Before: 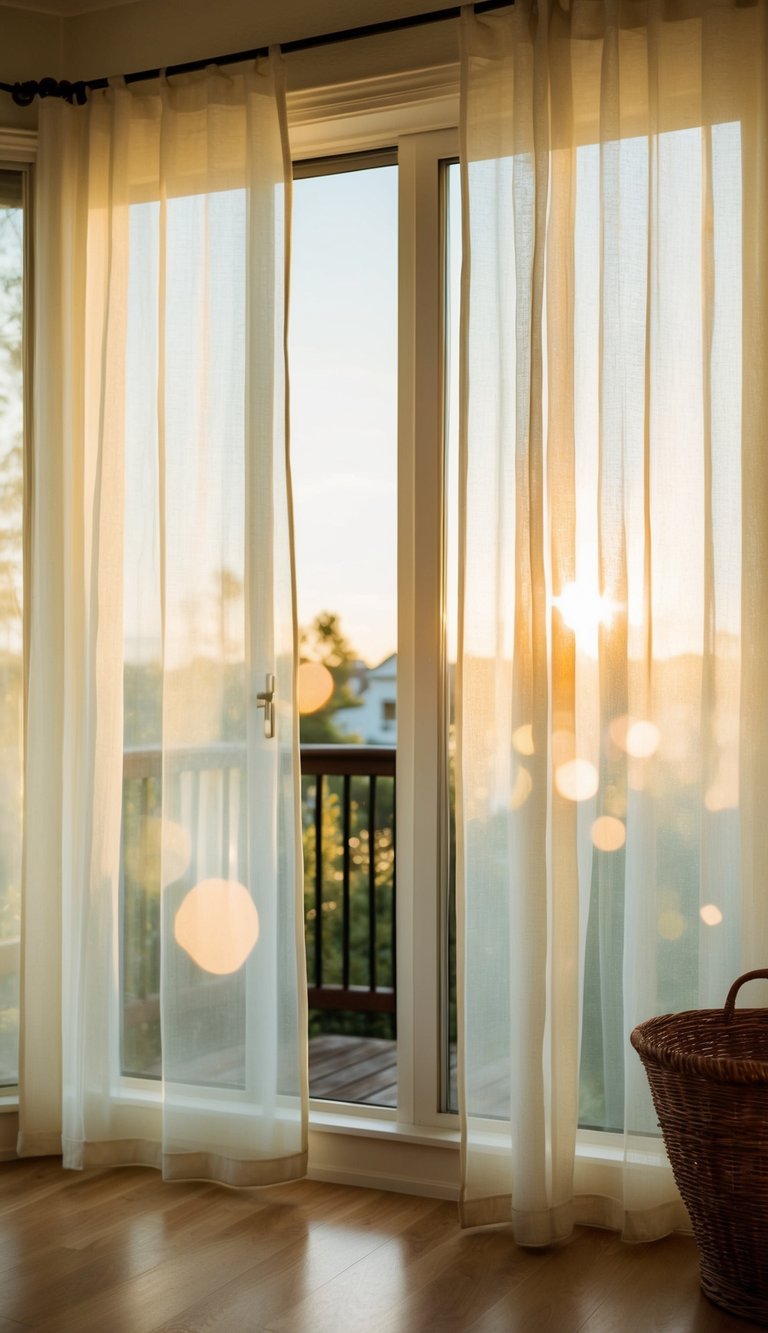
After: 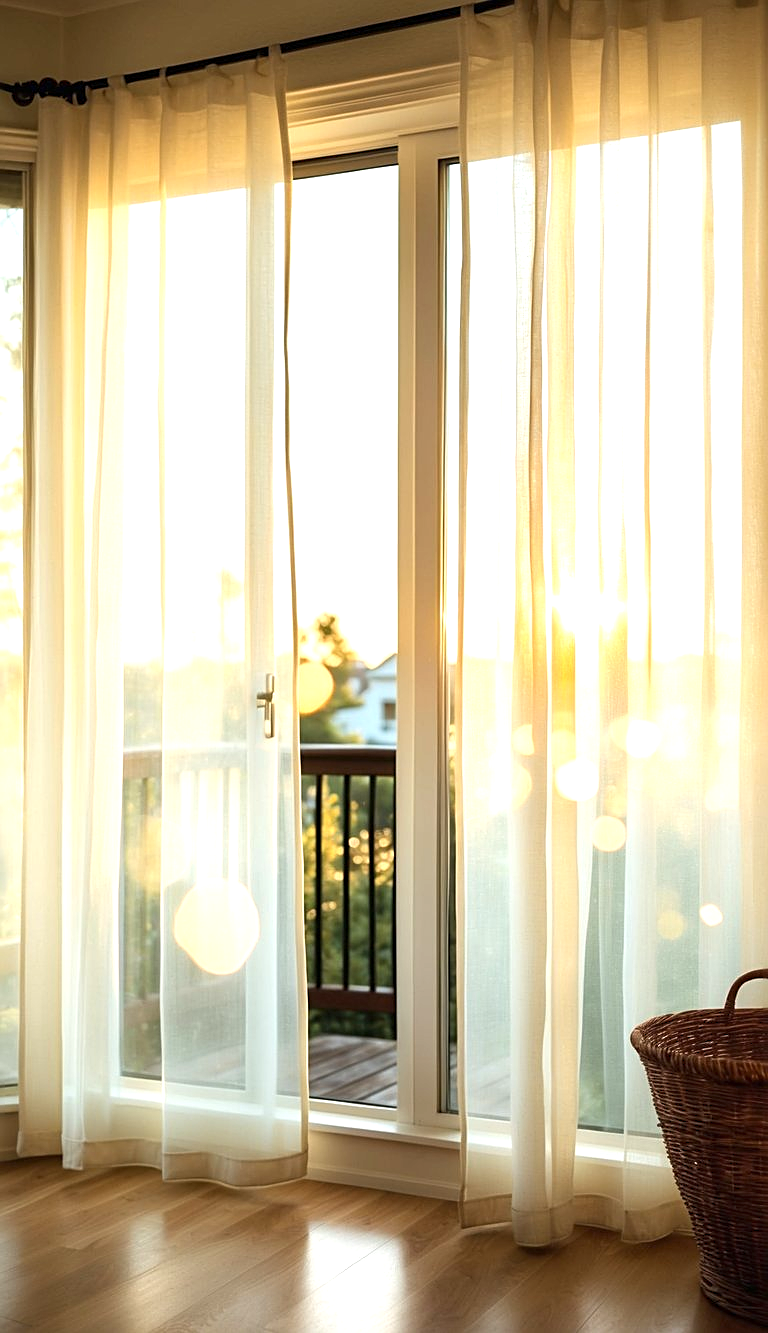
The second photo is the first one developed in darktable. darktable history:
sharpen: on, module defaults
levels: levels [0, 0.492, 0.984]
exposure: black level correction 0, exposure 0.832 EV, compensate highlight preservation false
